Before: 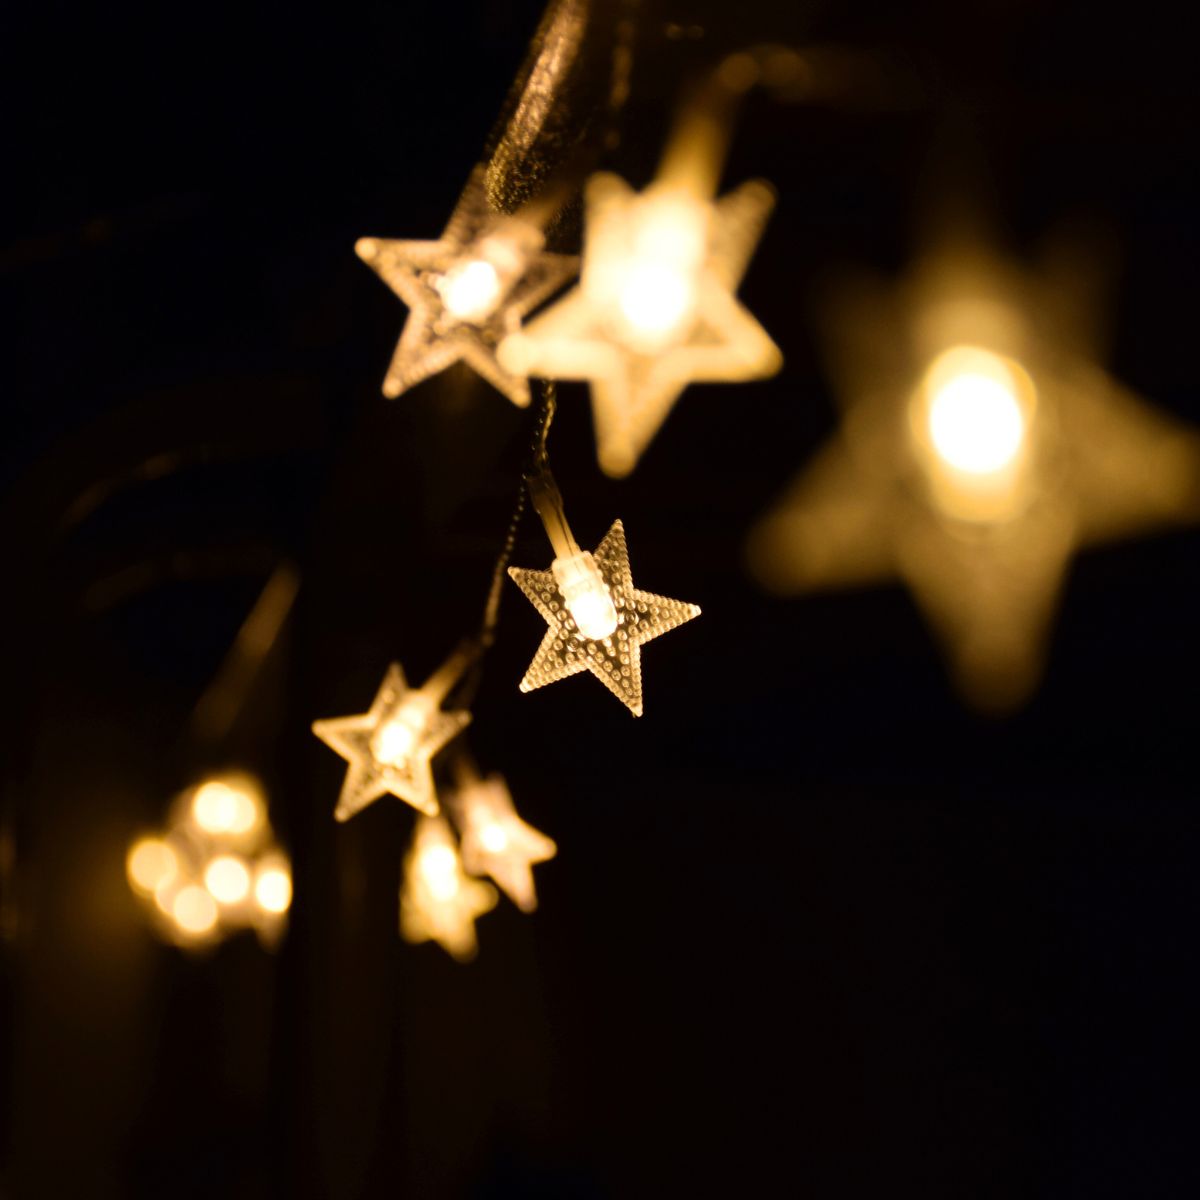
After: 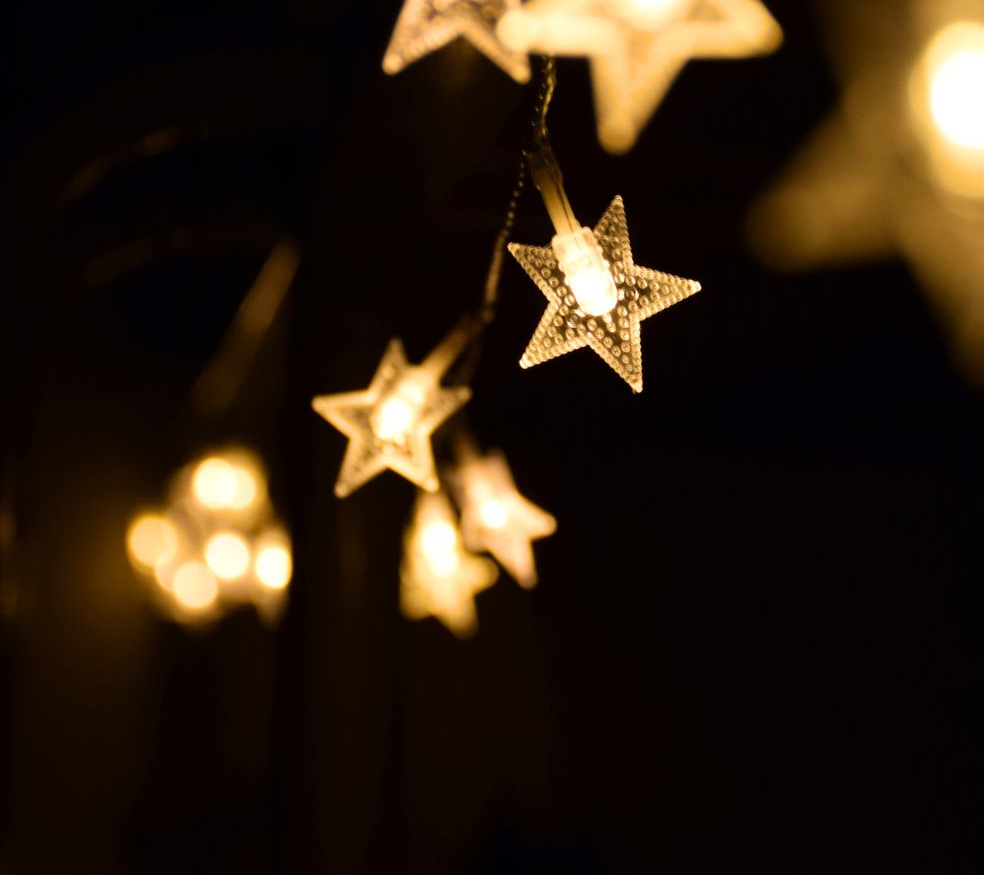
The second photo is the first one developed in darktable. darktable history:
crop: top 27.041%, right 17.971%
